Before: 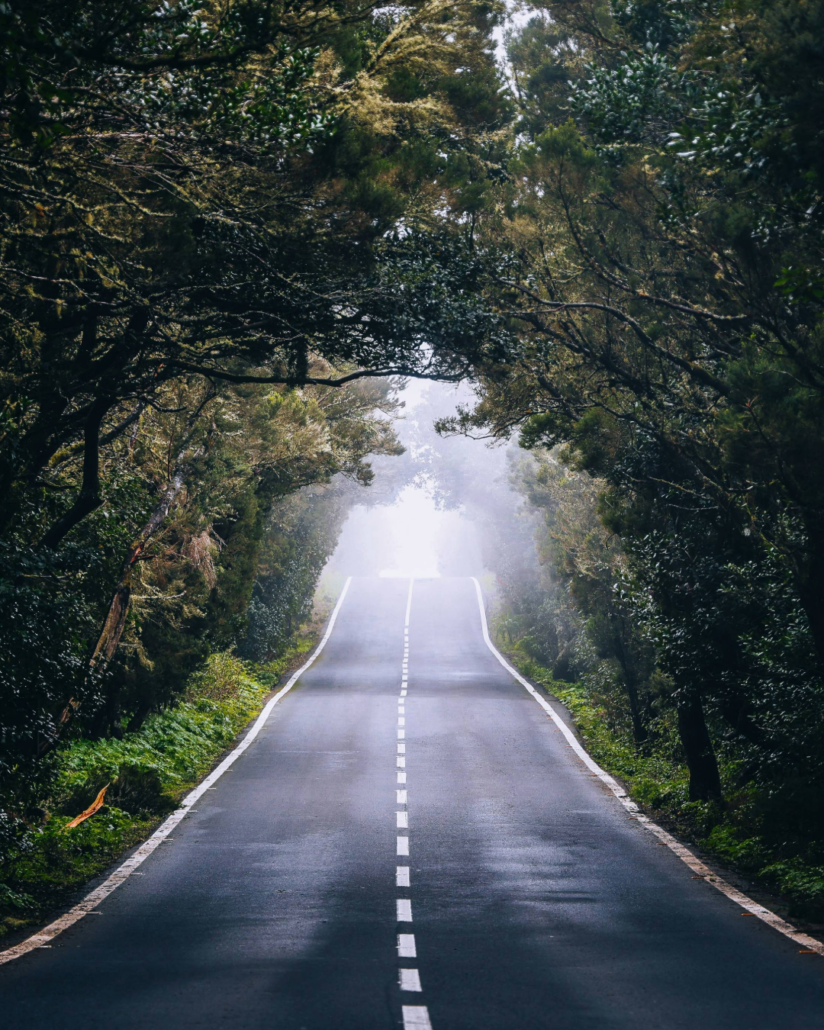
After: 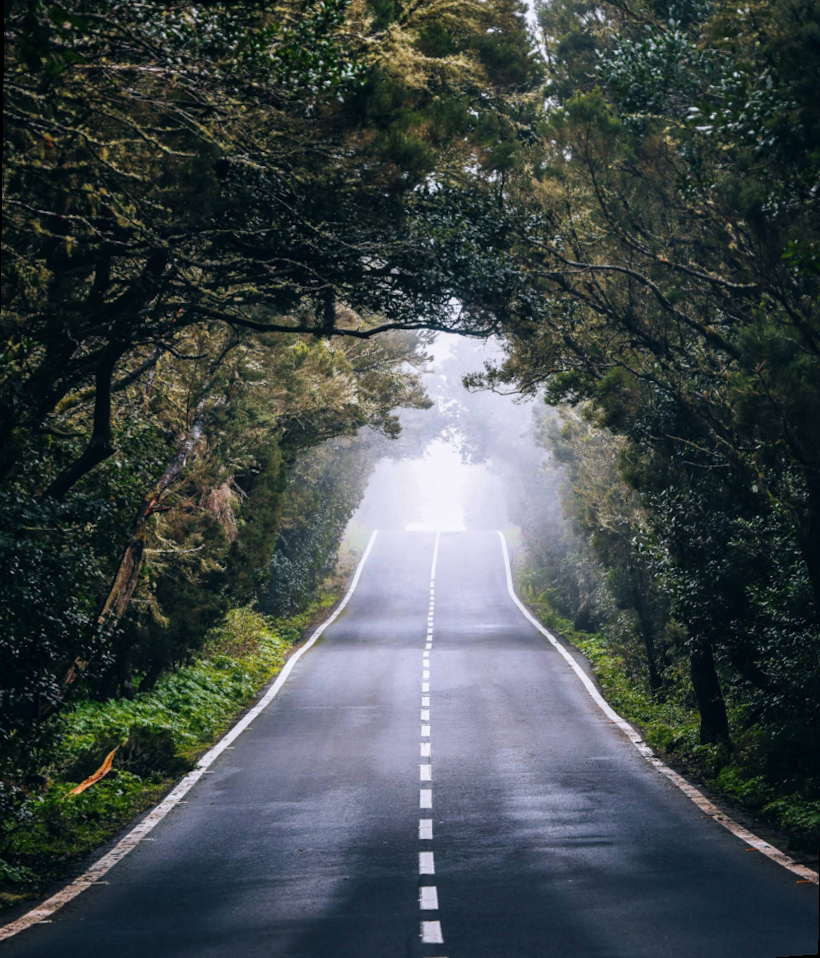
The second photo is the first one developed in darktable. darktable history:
local contrast: highlights 100%, shadows 100%, detail 120%, midtone range 0.2
rotate and perspective: rotation 0.679°, lens shift (horizontal) 0.136, crop left 0.009, crop right 0.991, crop top 0.078, crop bottom 0.95
